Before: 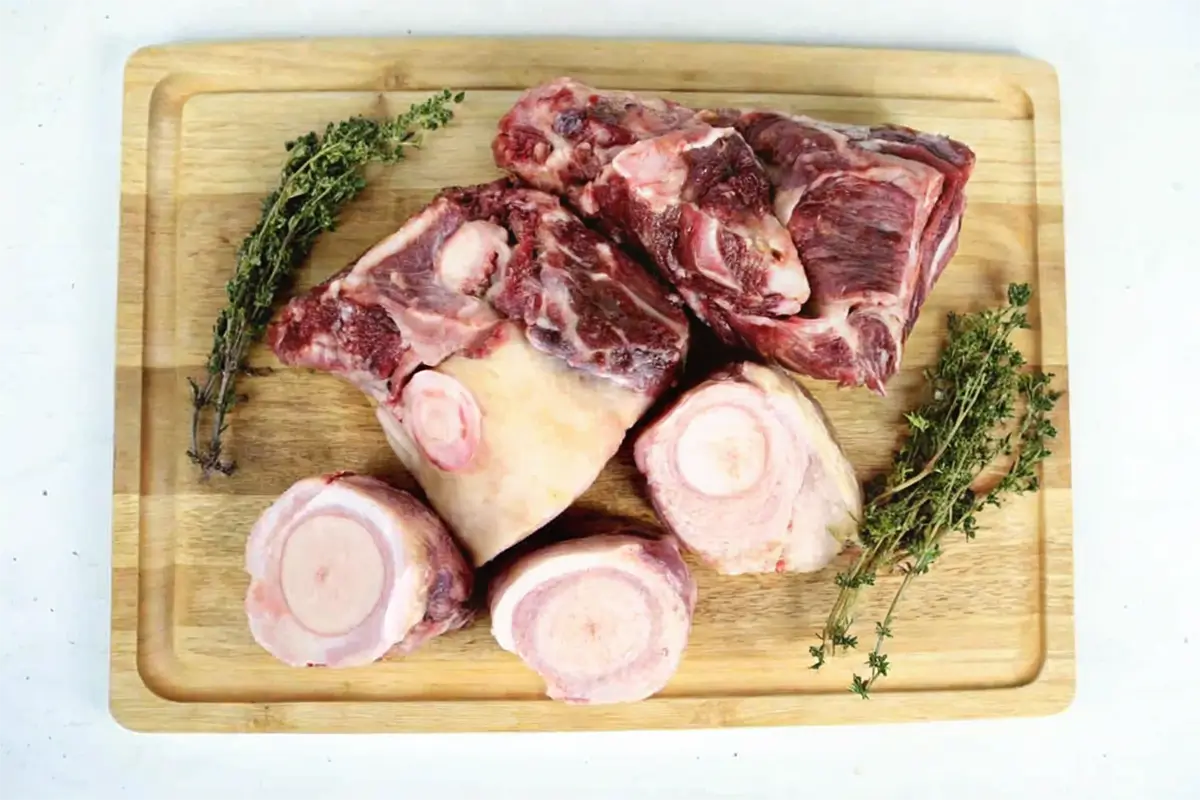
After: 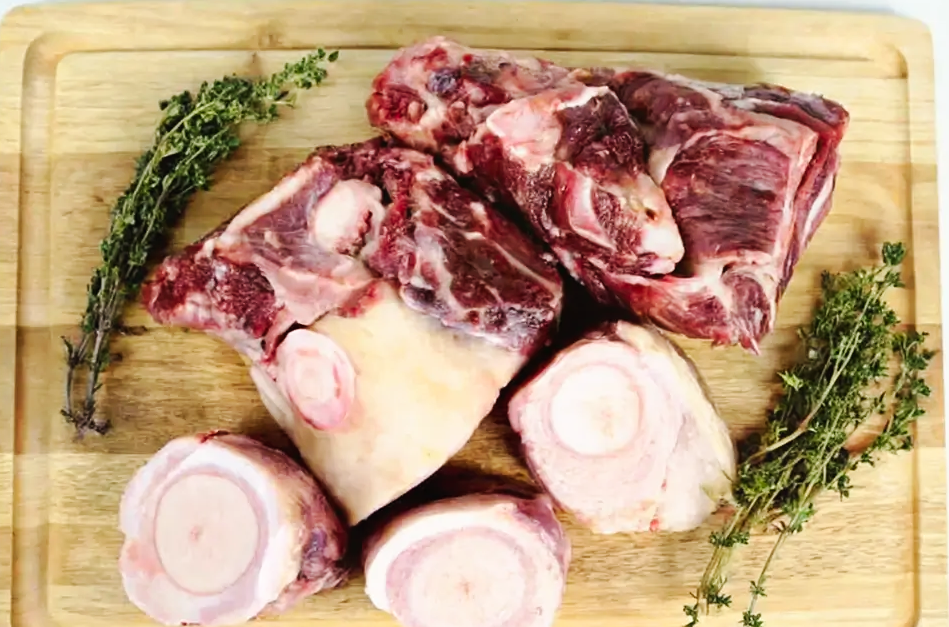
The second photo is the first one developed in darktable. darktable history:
crop and rotate: left 10.503%, top 5.139%, right 10.36%, bottom 16.471%
tone curve: curves: ch0 [(0, 0.01) (0.037, 0.032) (0.131, 0.108) (0.275, 0.258) (0.483, 0.512) (0.61, 0.661) (0.696, 0.742) (0.792, 0.834) (0.911, 0.936) (0.997, 0.995)]; ch1 [(0, 0) (0.308, 0.29) (0.425, 0.411) (0.503, 0.502) (0.529, 0.543) (0.683, 0.706) (0.746, 0.77) (1, 1)]; ch2 [(0, 0) (0.225, 0.214) (0.334, 0.339) (0.401, 0.415) (0.485, 0.487) (0.502, 0.502) (0.525, 0.523) (0.545, 0.552) (0.587, 0.61) (0.636, 0.654) (0.711, 0.729) (0.845, 0.855) (0.998, 0.977)], preserve colors none
